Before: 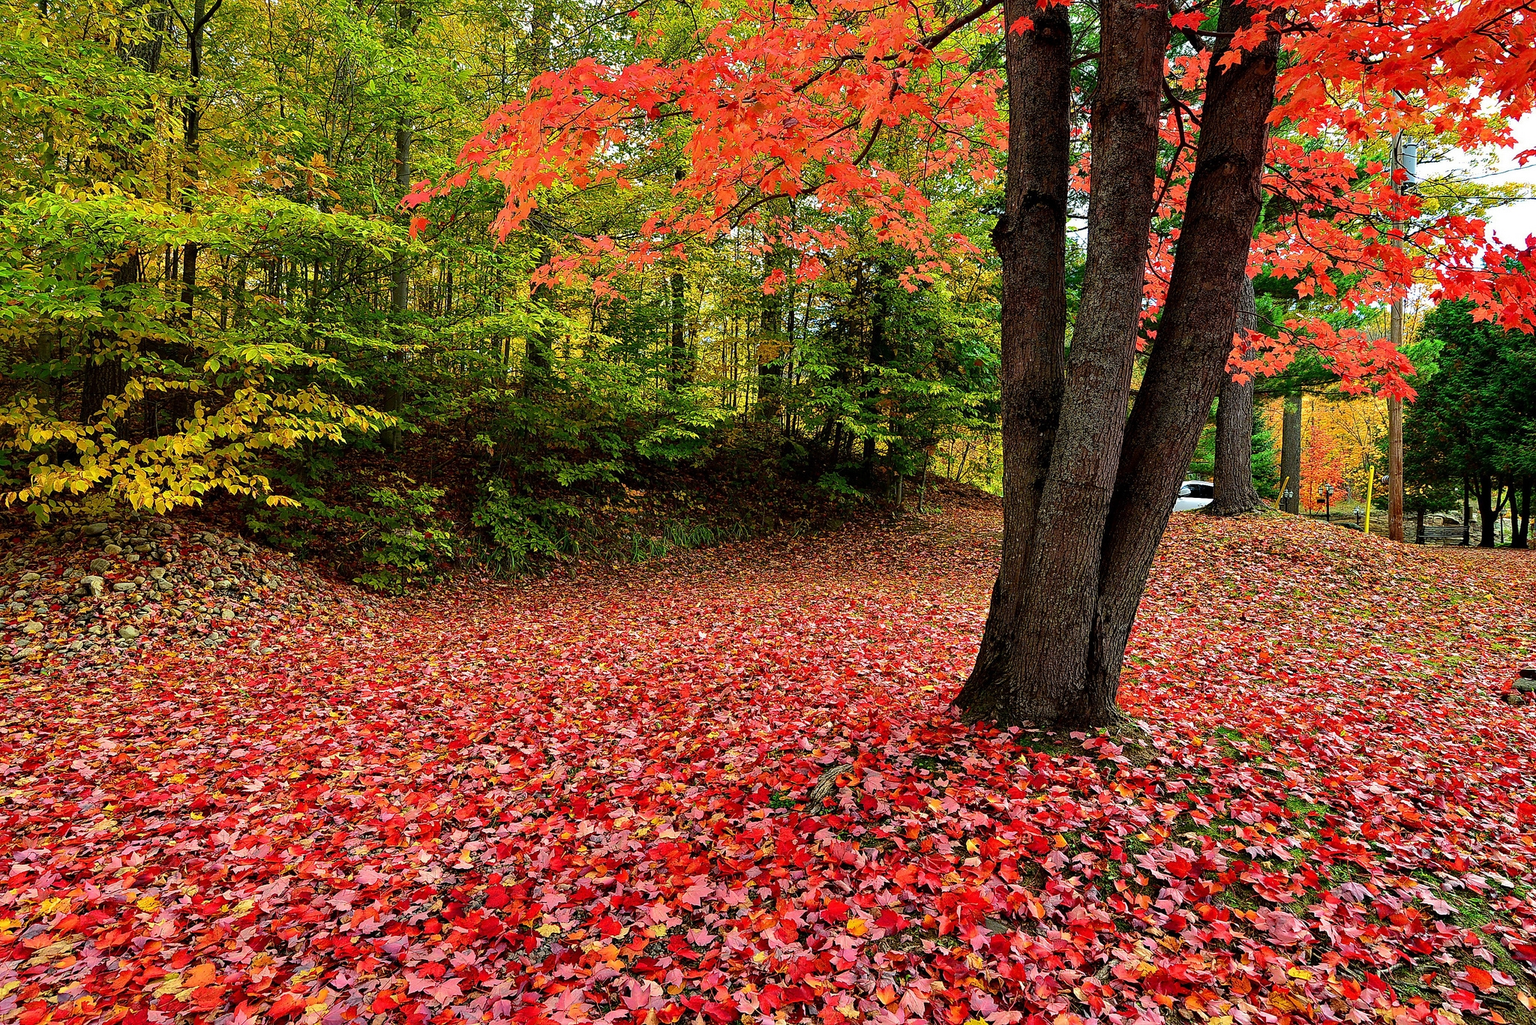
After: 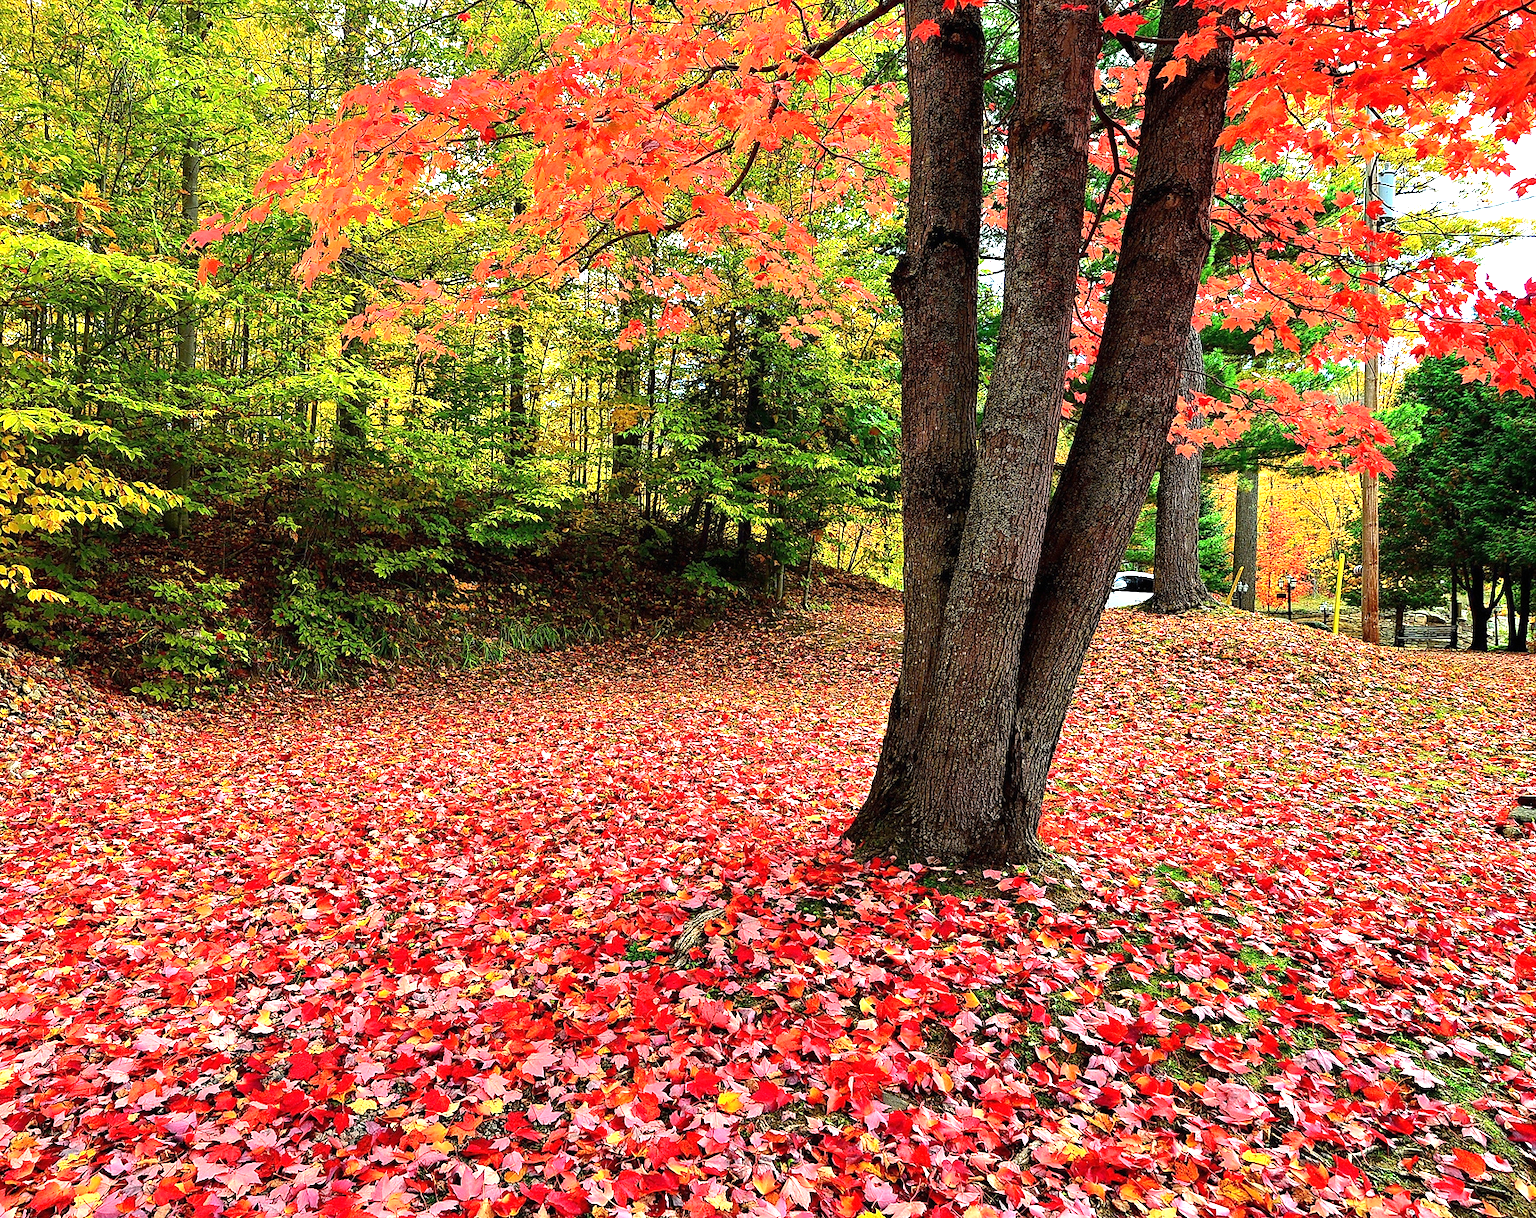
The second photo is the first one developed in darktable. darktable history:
exposure: black level correction 0, exposure 1 EV, compensate exposure bias true, compensate highlight preservation false
crop: left 15.834%
